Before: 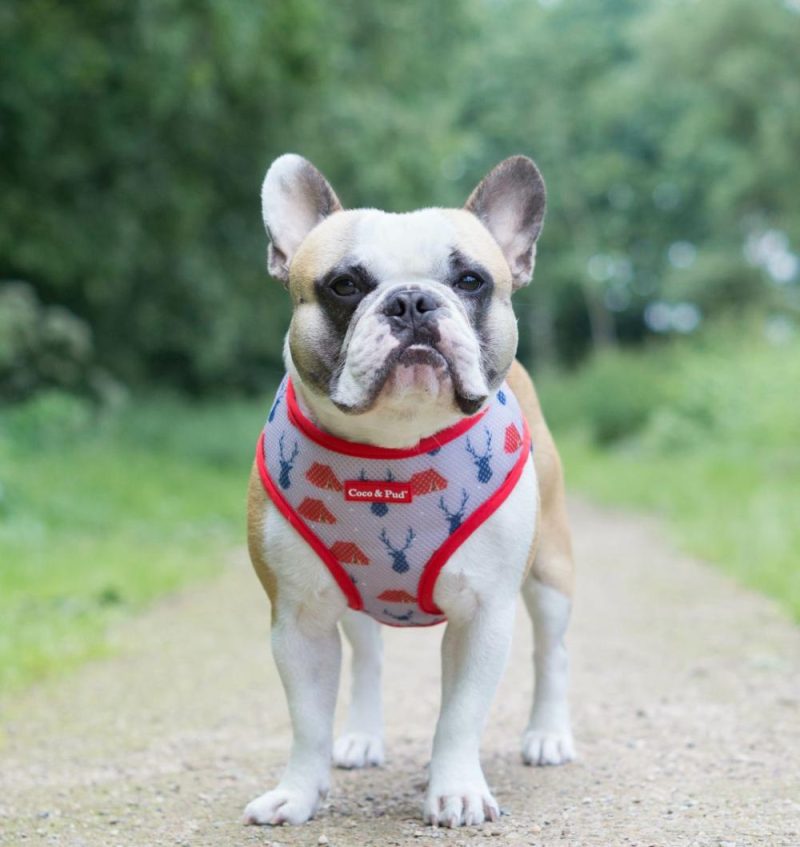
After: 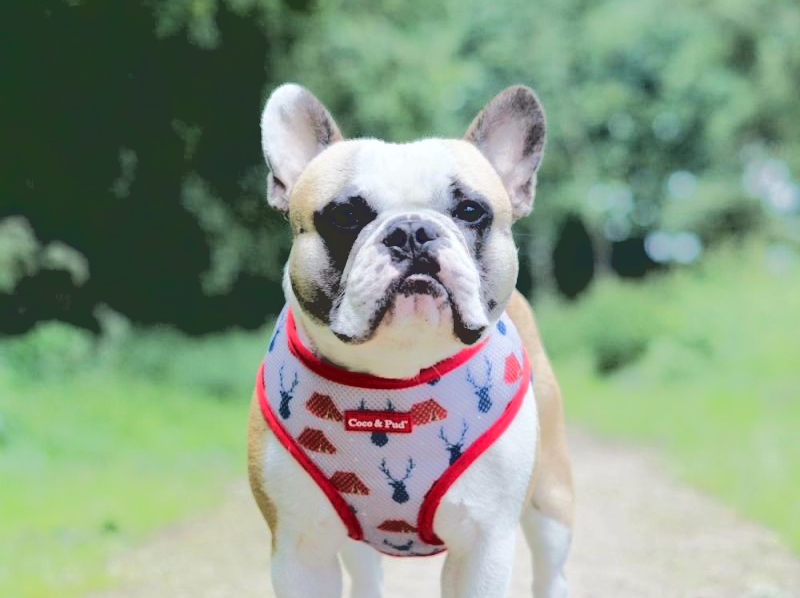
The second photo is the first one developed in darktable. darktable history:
crop and rotate: top 8.293%, bottom 20.996%
base curve: curves: ch0 [(0.065, 0.026) (0.236, 0.358) (0.53, 0.546) (0.777, 0.841) (0.924, 0.992)], preserve colors average RGB
